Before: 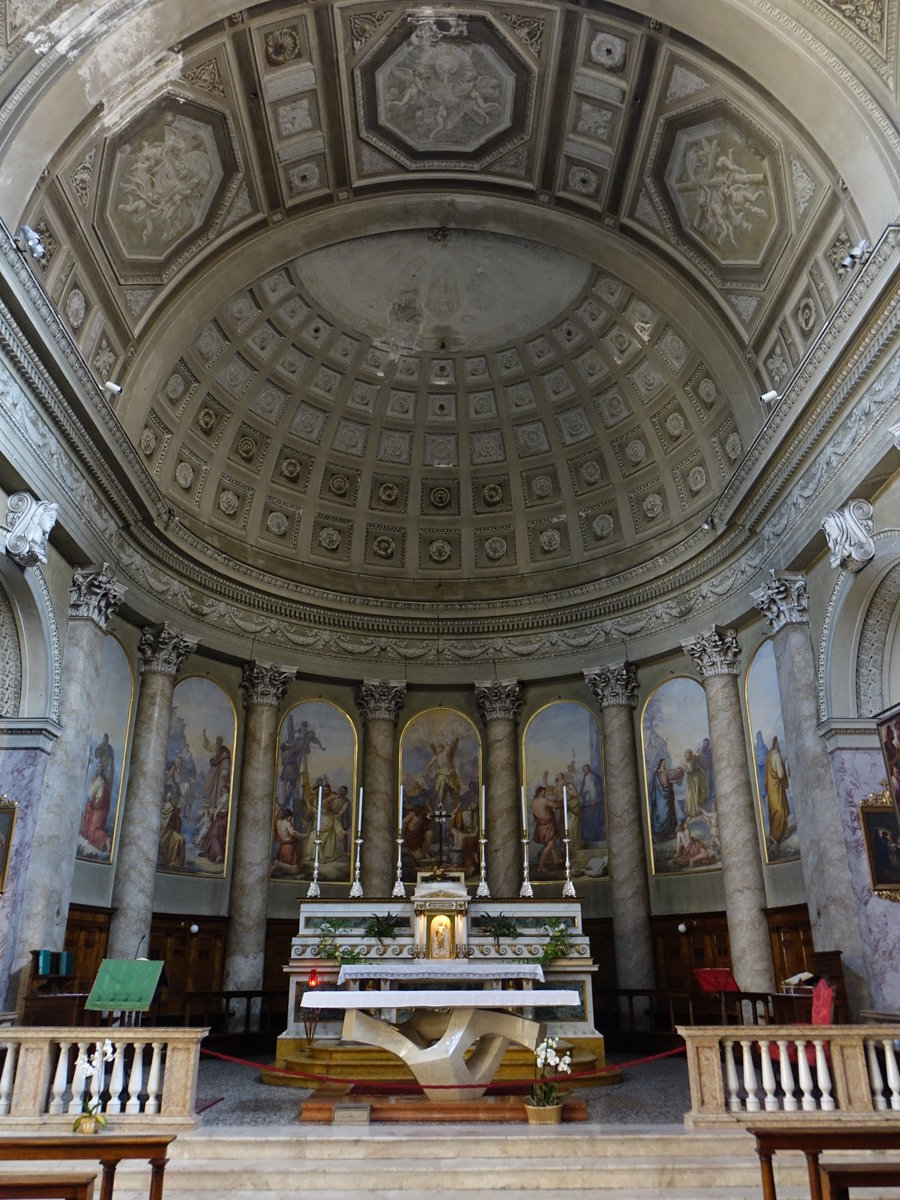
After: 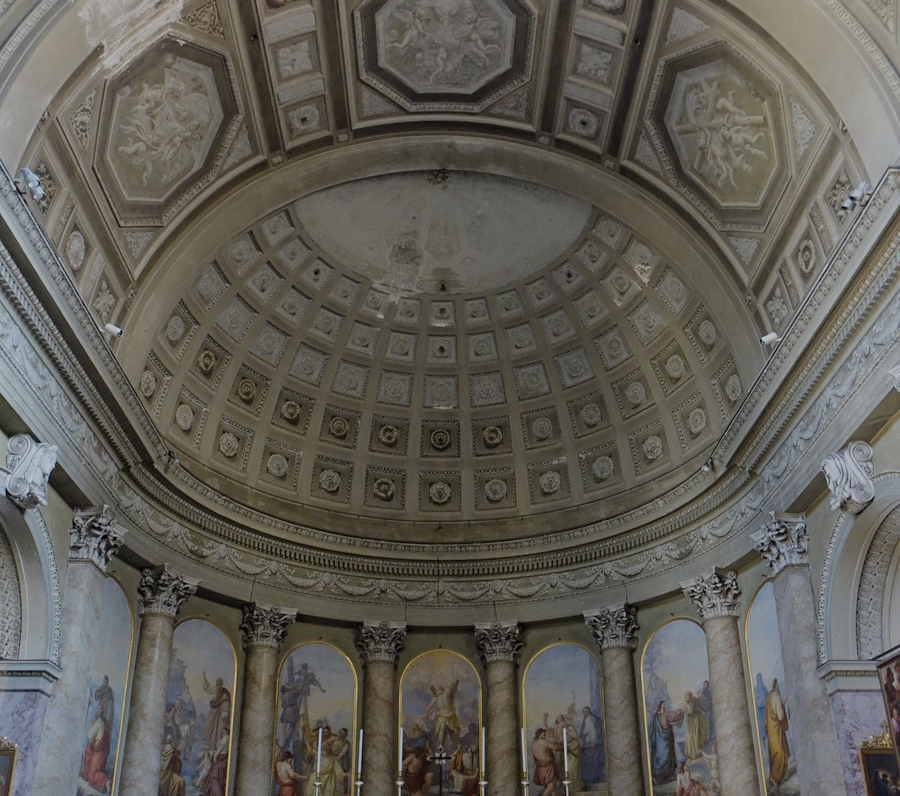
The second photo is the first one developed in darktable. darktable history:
crop and rotate: top 4.836%, bottom 28.802%
filmic rgb: middle gray luminance 4.21%, black relative exposure -12.99 EV, white relative exposure 5.03 EV, target black luminance 0%, hardness 5.15, latitude 59.57%, contrast 0.764, highlights saturation mix 6.27%, shadows ↔ highlights balance 25.93%
